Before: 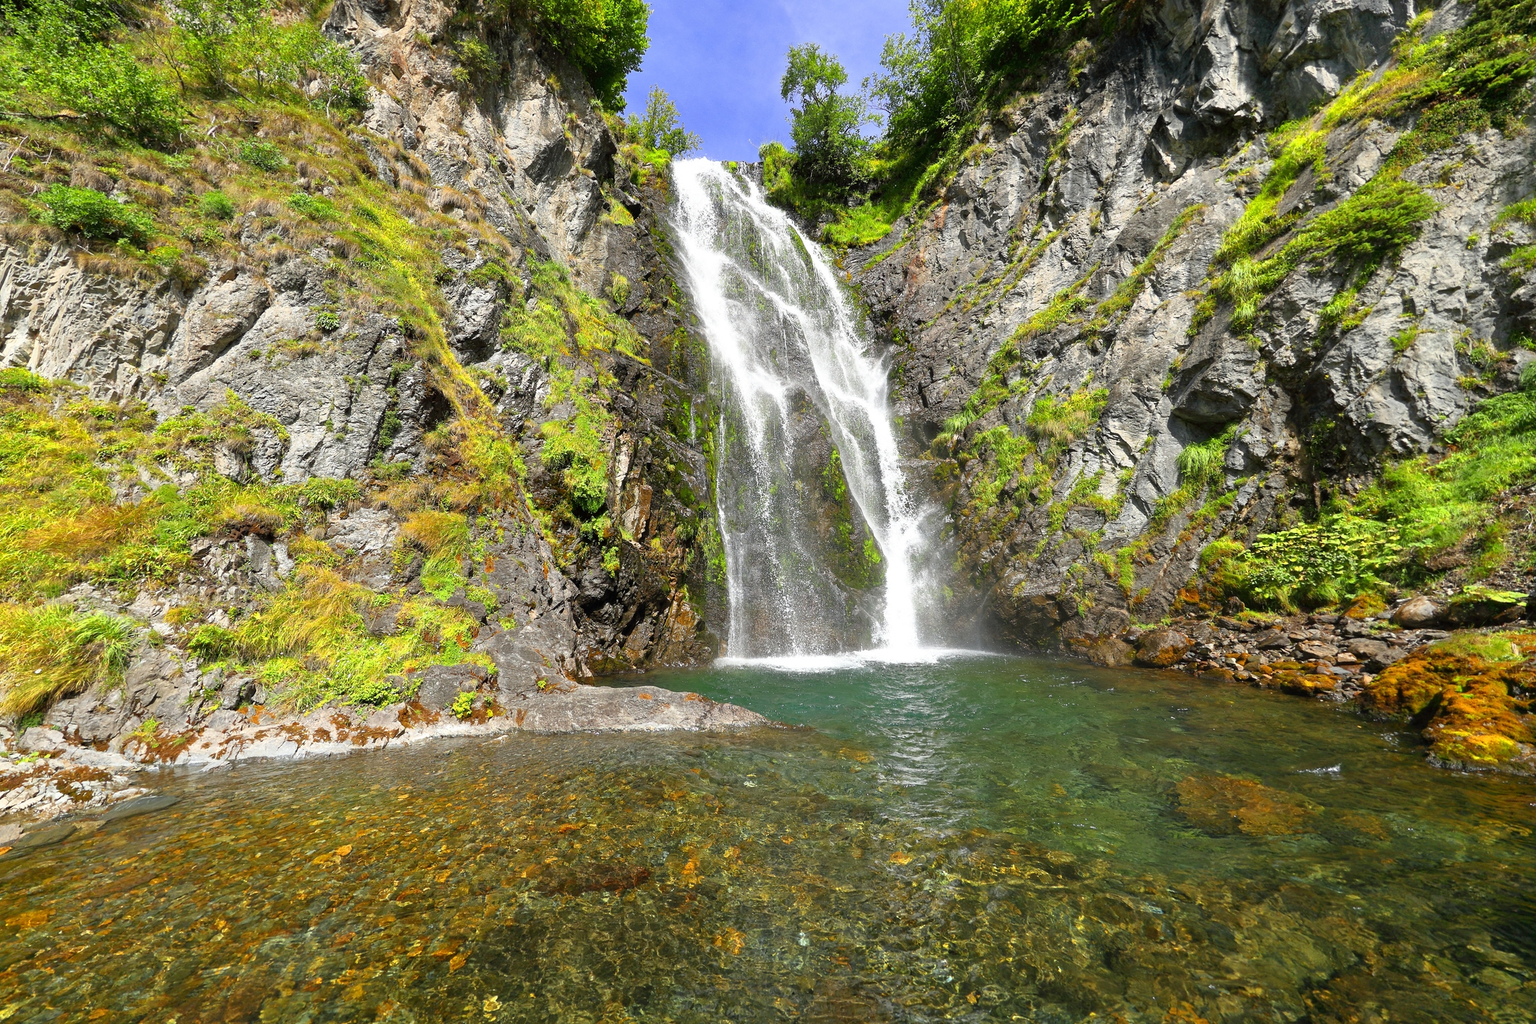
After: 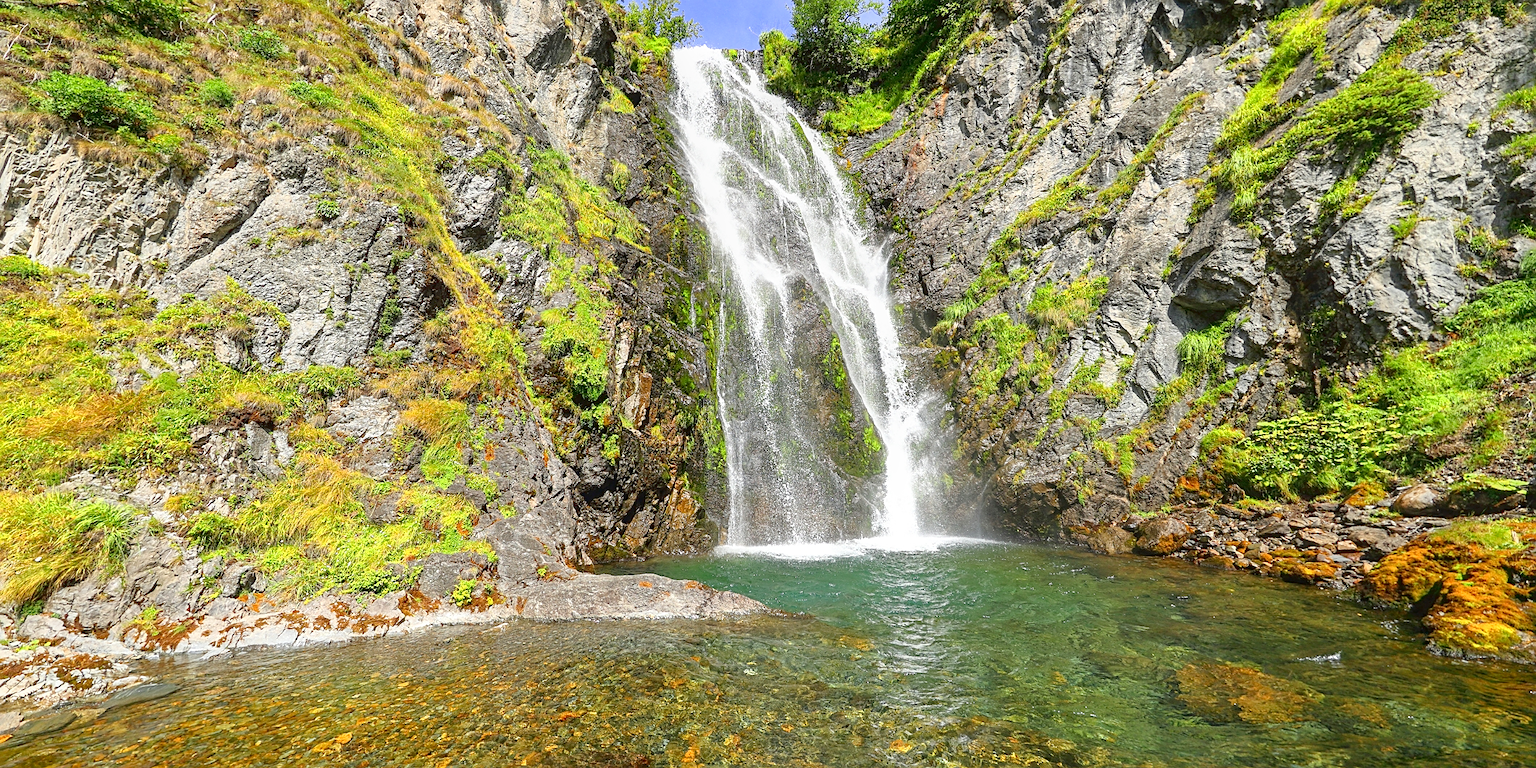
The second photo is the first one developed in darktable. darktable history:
sharpen: on, module defaults
local contrast: on, module defaults
crop: top 11.01%, bottom 13.885%
tone equalizer: mask exposure compensation -0.507 EV
tone curve: curves: ch0 [(0, 0.047) (0.199, 0.263) (0.47, 0.555) (0.805, 0.839) (1, 0.962)], color space Lab, linked channels, preserve colors none
